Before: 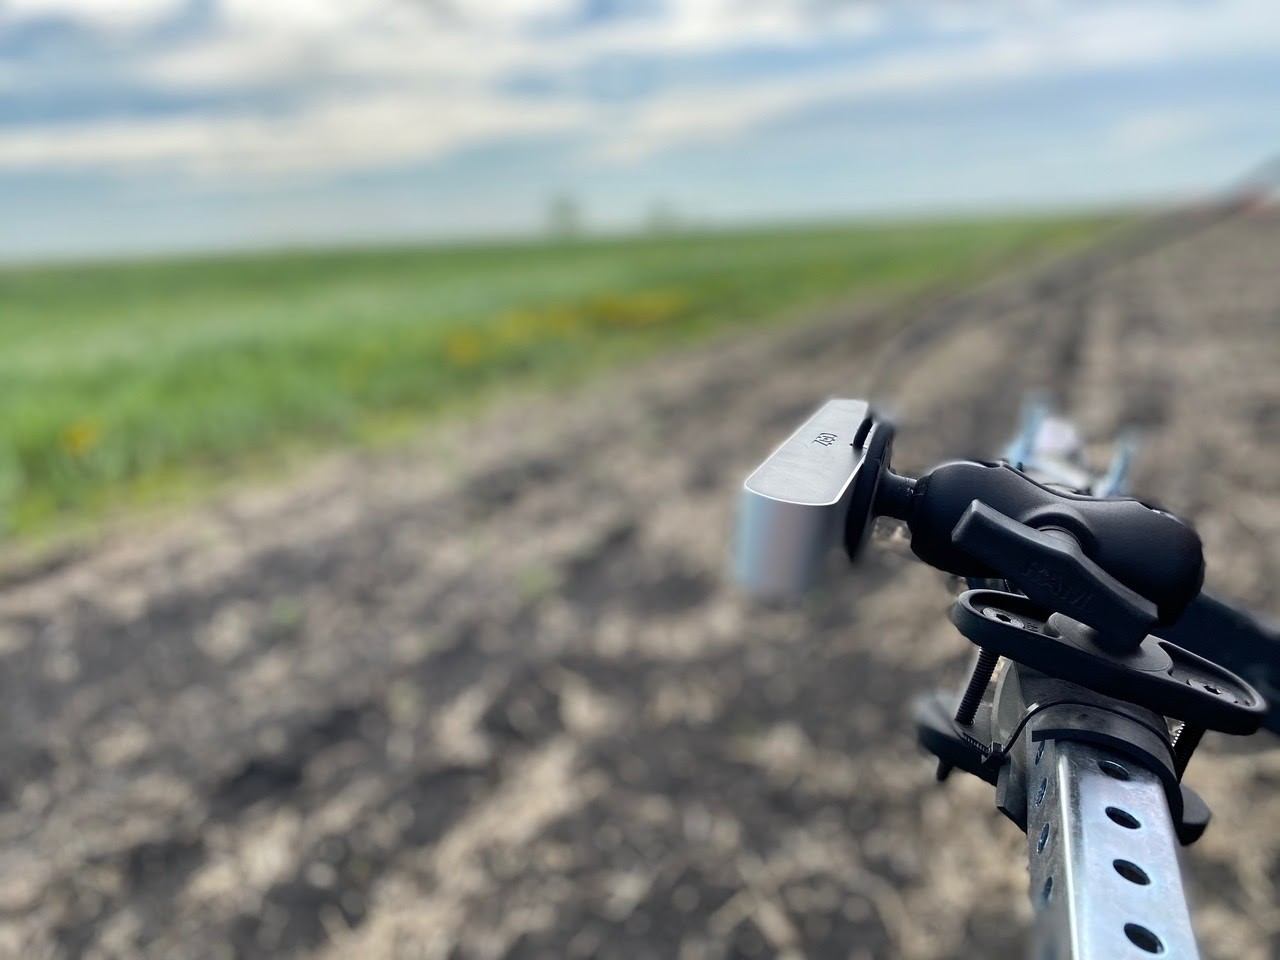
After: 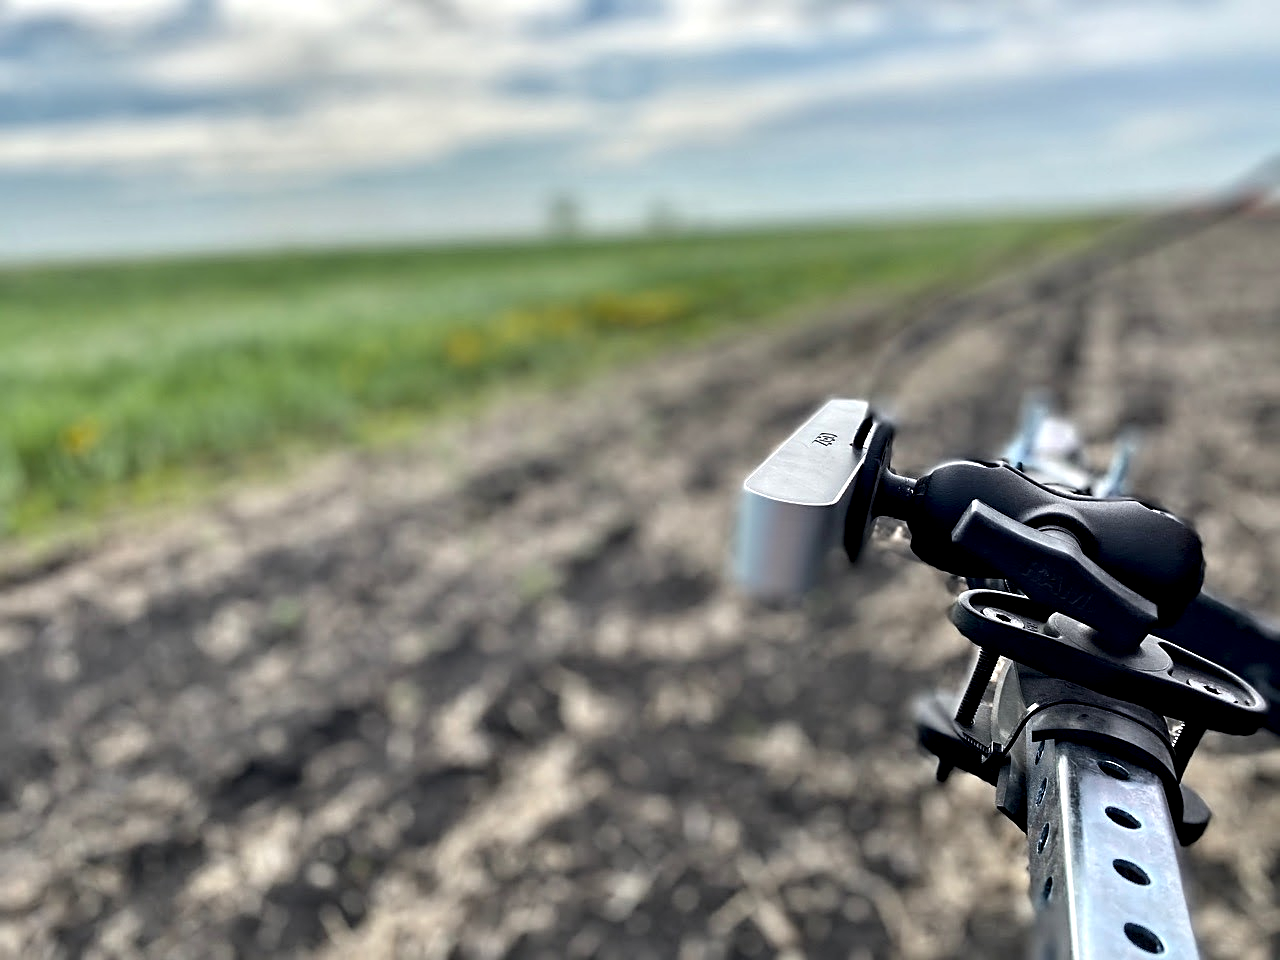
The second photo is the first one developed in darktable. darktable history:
sharpen: on, module defaults
contrast equalizer: y [[0.511, 0.558, 0.631, 0.632, 0.559, 0.512], [0.5 ×6], [0.5 ×6], [0 ×6], [0 ×6]]
